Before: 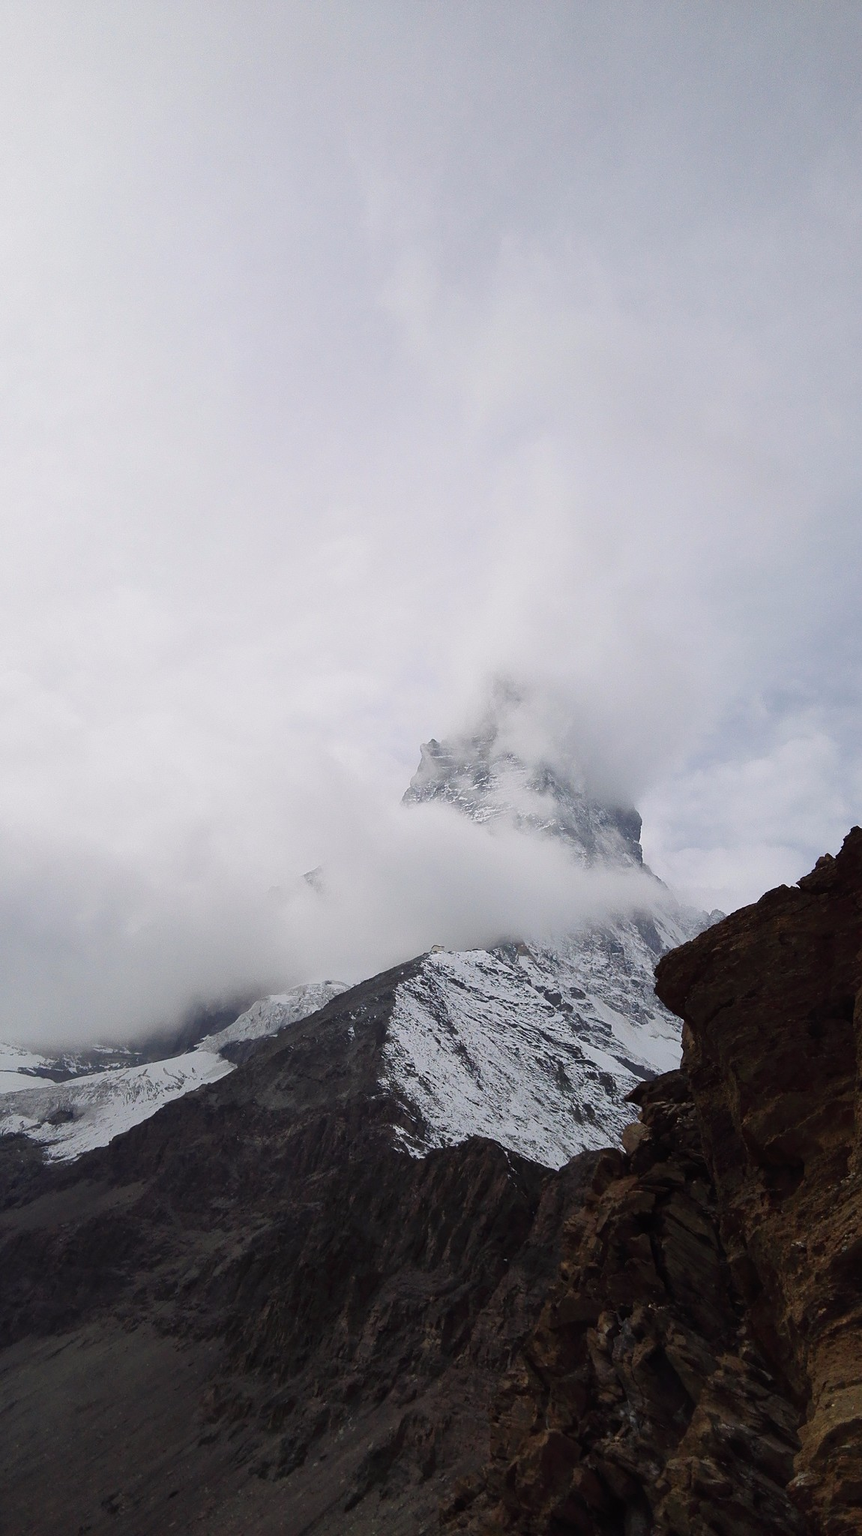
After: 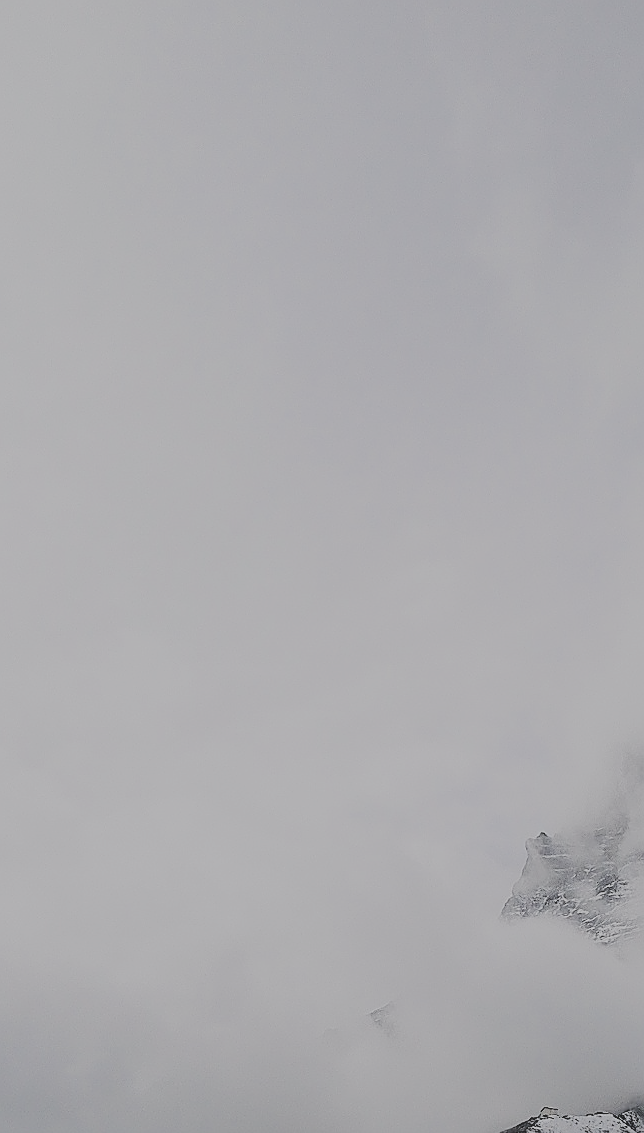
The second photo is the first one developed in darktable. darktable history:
filmic rgb: black relative exposure -3.15 EV, white relative exposure 7.04 EV, hardness 1.48, contrast 1.351, iterations of high-quality reconstruction 0
contrast brightness saturation: contrast -0.241, saturation -0.448
sharpen: radius 1.386, amount 1.241, threshold 0.611
crop and rotate: left 3.067%, top 7.51%, right 40.884%, bottom 37.162%
